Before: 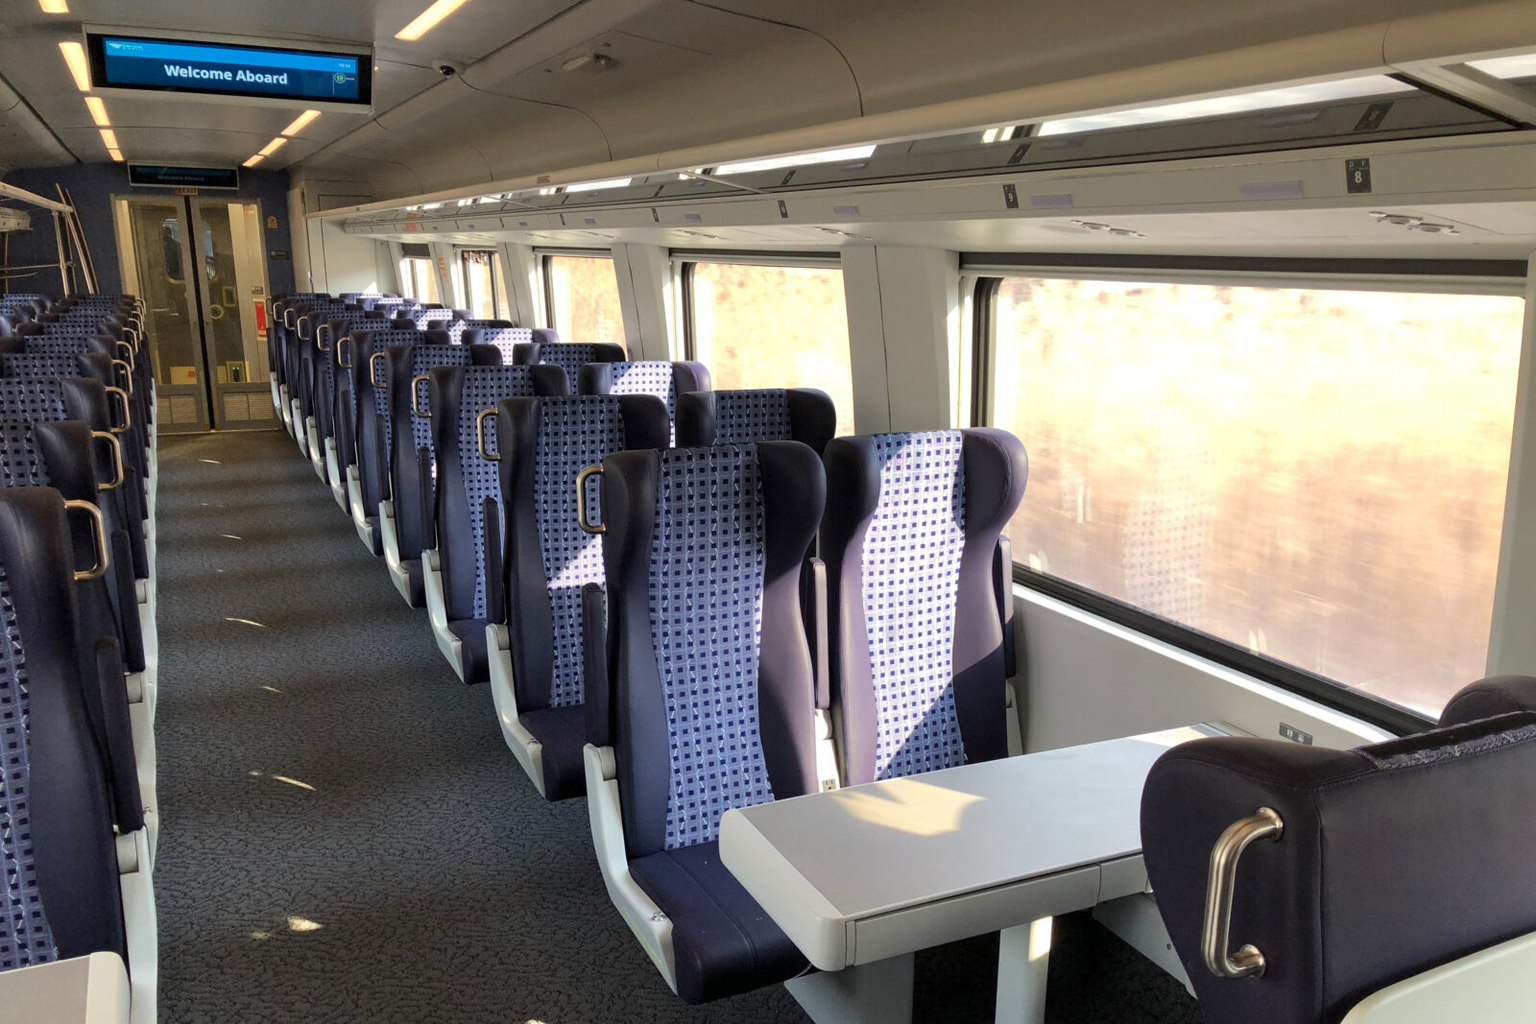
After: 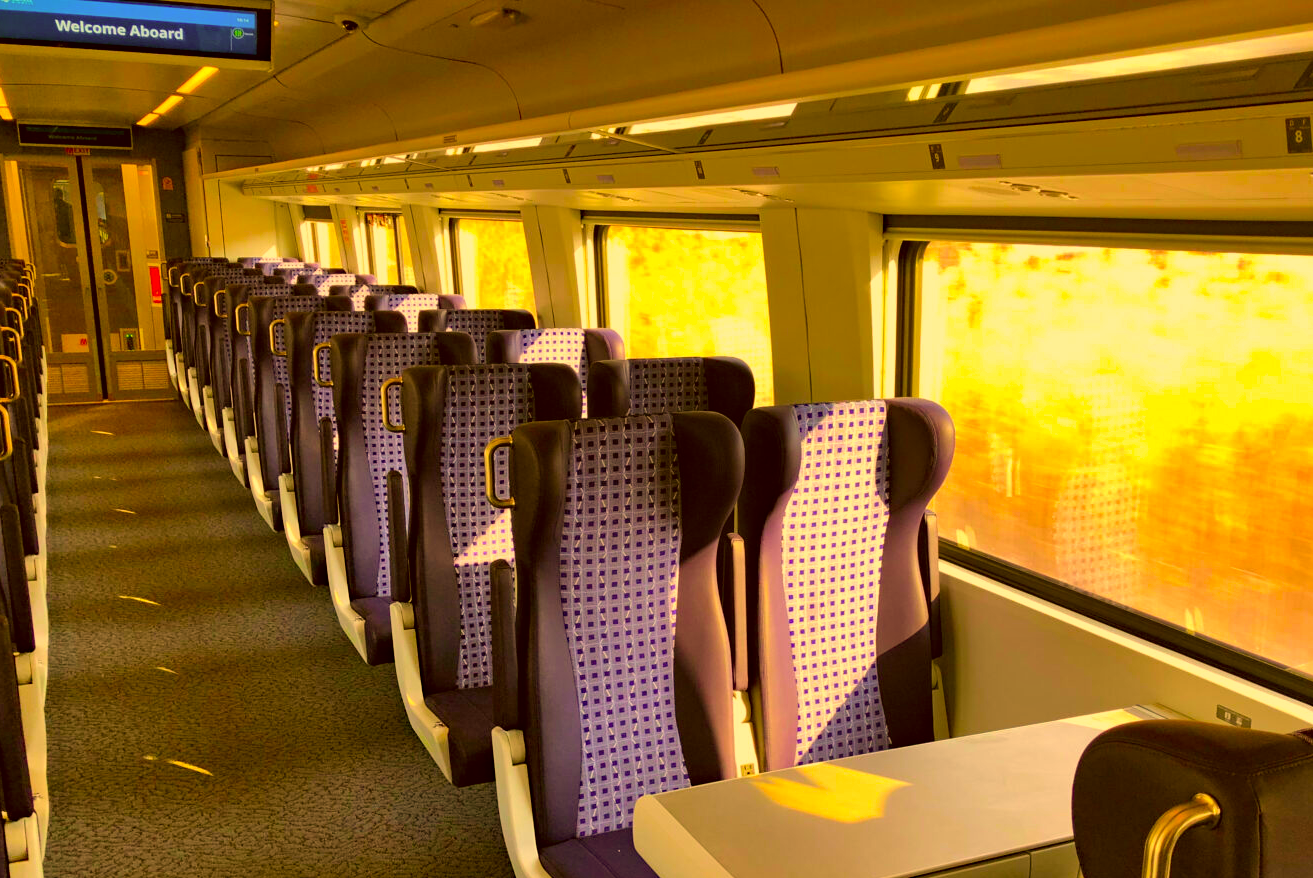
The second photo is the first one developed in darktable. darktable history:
crop and rotate: left 7.288%, top 4.544%, right 10.587%, bottom 13.122%
color correction: highlights a* 10.96, highlights b* 30.79, shadows a* 2.89, shadows b* 17.91, saturation 1.75
shadows and highlights: low approximation 0.01, soften with gaussian
haze removal: compatibility mode true, adaptive false
